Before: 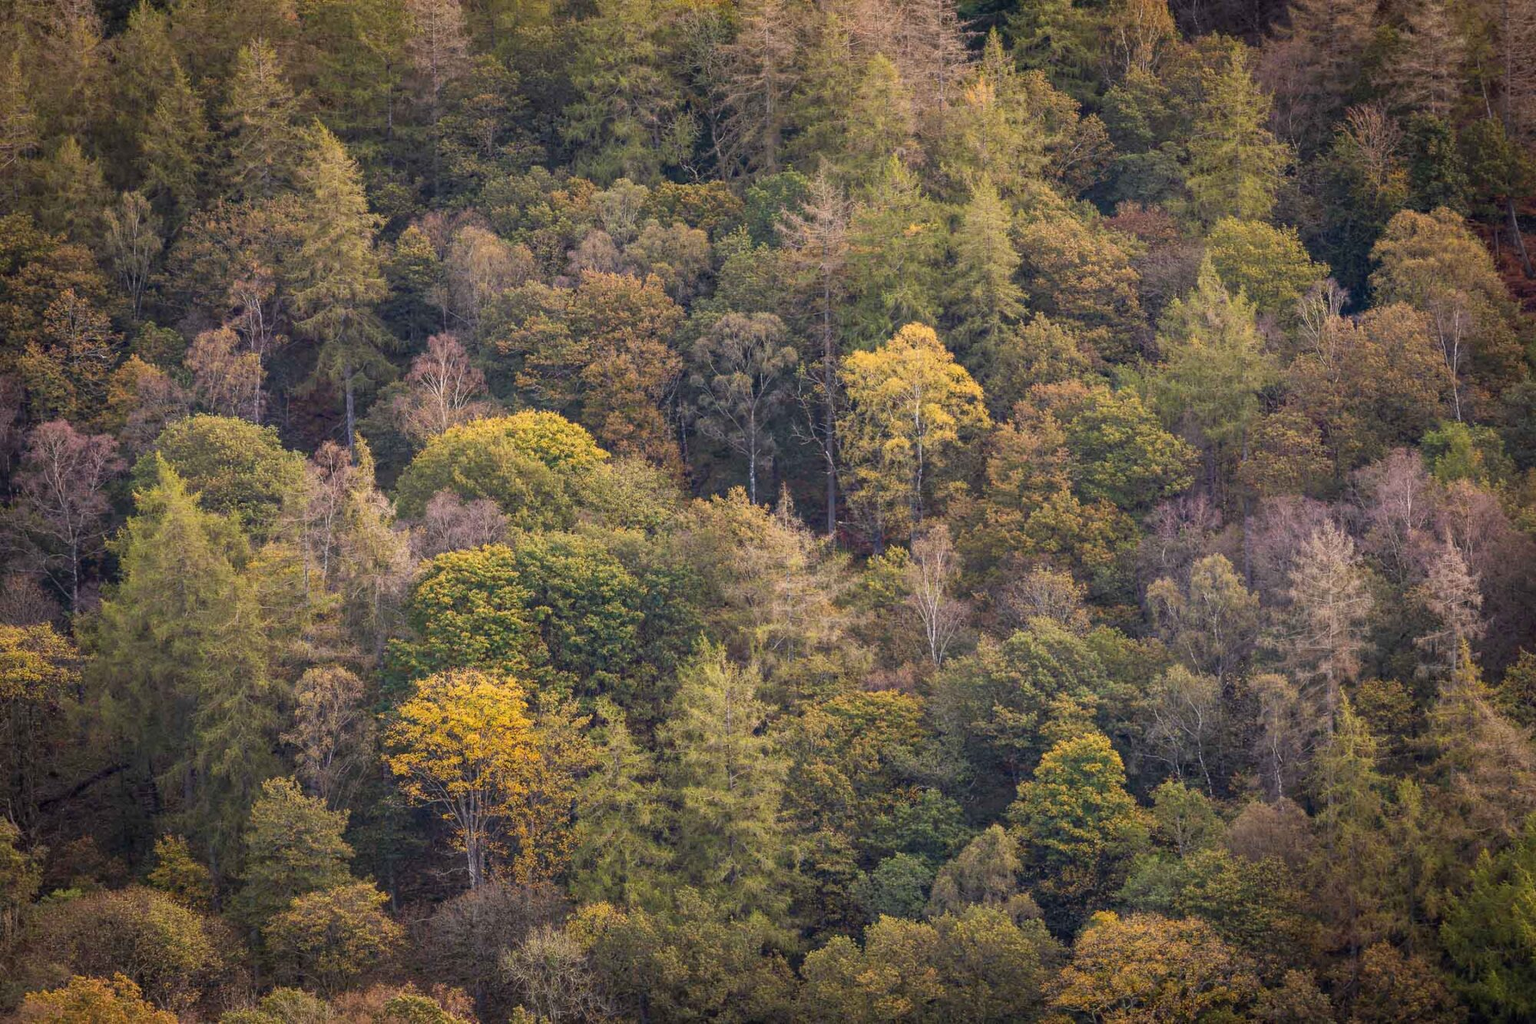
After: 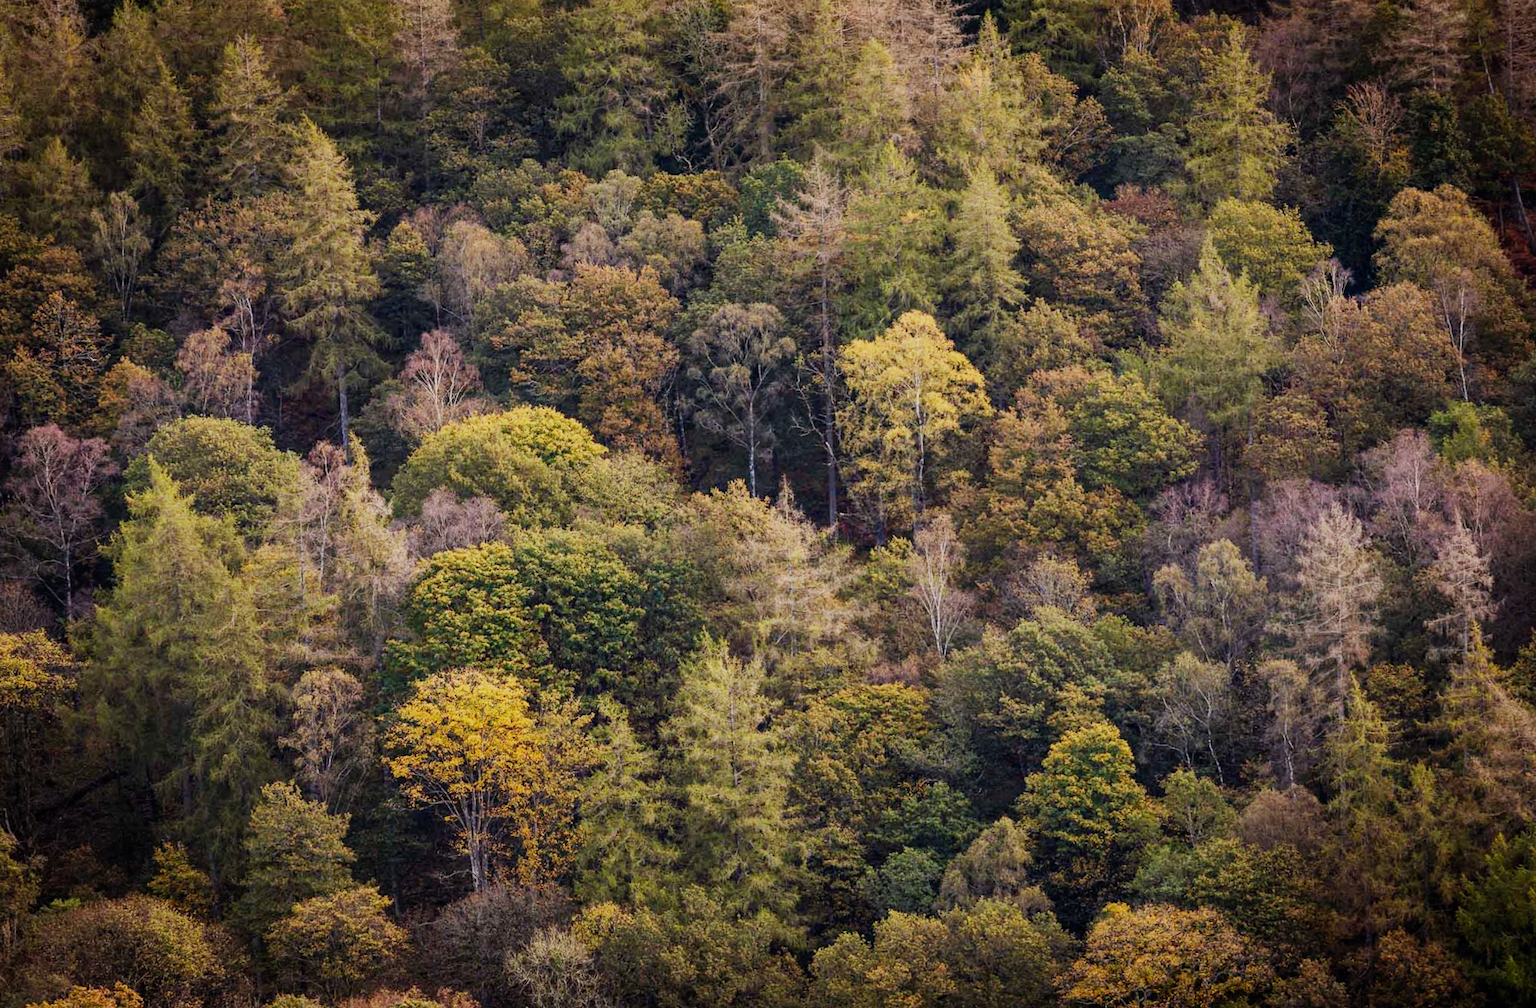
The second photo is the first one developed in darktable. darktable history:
rotate and perspective: rotation -1°, crop left 0.011, crop right 0.989, crop top 0.025, crop bottom 0.975
sigmoid: contrast 1.7, skew -0.2, preserve hue 0%, red attenuation 0.1, red rotation 0.035, green attenuation 0.1, green rotation -0.017, blue attenuation 0.15, blue rotation -0.052, base primaries Rec2020
